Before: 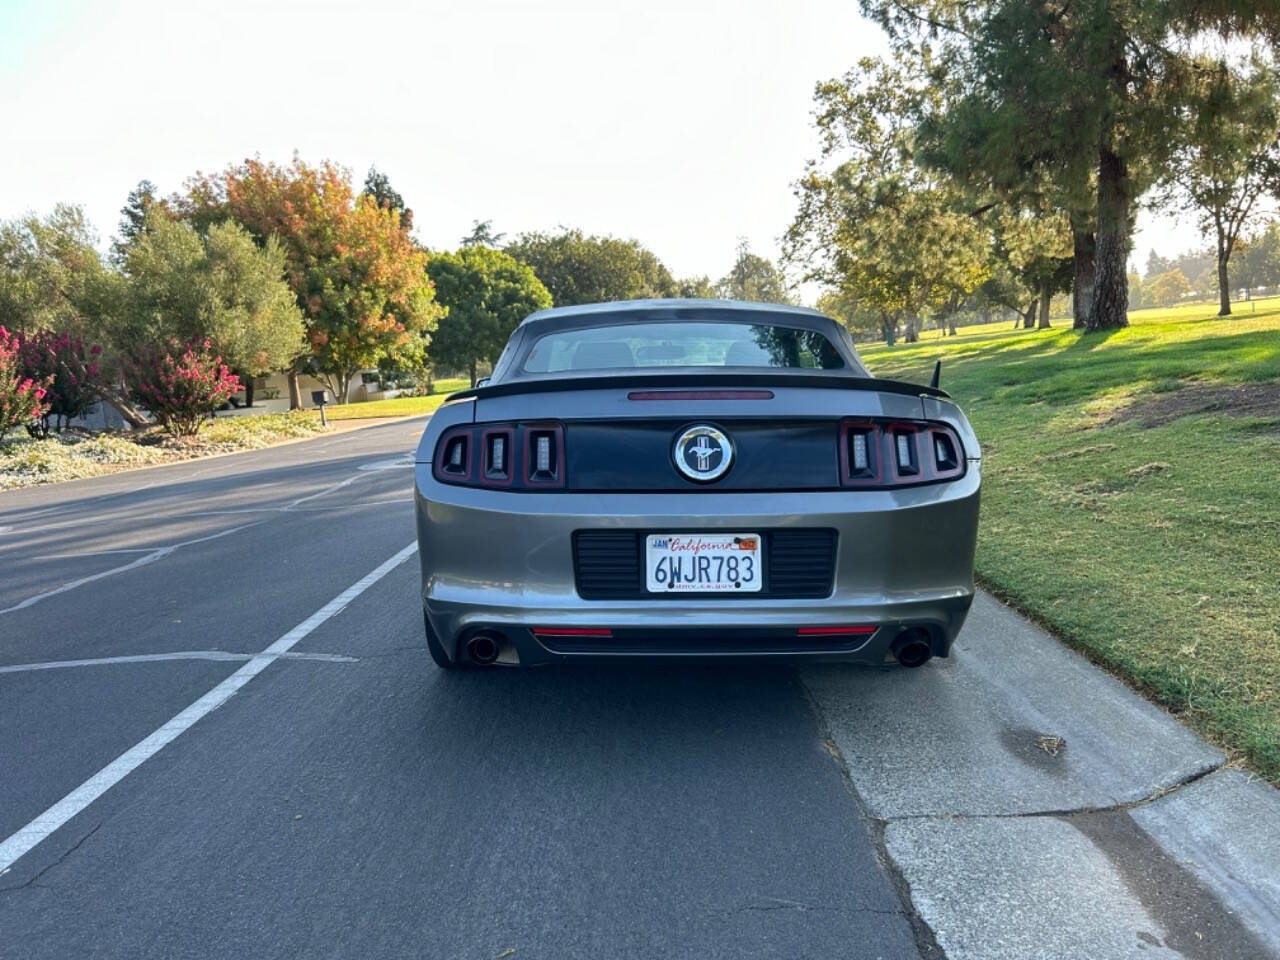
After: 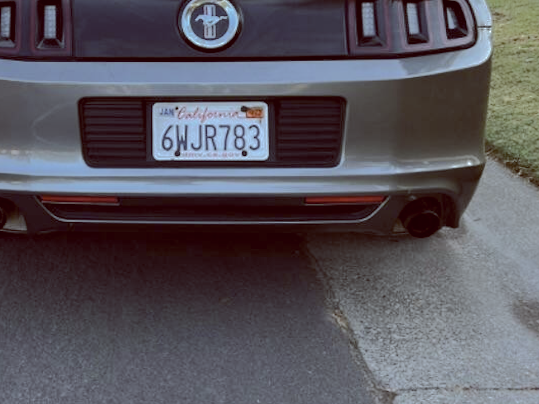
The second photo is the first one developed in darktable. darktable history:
contrast brightness saturation: contrast 0.1, saturation -0.36
levels: levels [0.016, 0.484, 0.953]
color balance: lift [1, 1.011, 0.999, 0.989], gamma [1.109, 1.045, 1.039, 0.955], gain [0.917, 0.936, 0.952, 1.064], contrast 2.32%, contrast fulcrum 19%, output saturation 101%
crop: left 37.221%, top 45.169%, right 20.63%, bottom 13.777%
rotate and perspective: lens shift (horizontal) -0.055, automatic cropping off
shadows and highlights: shadows 25, highlights -70
